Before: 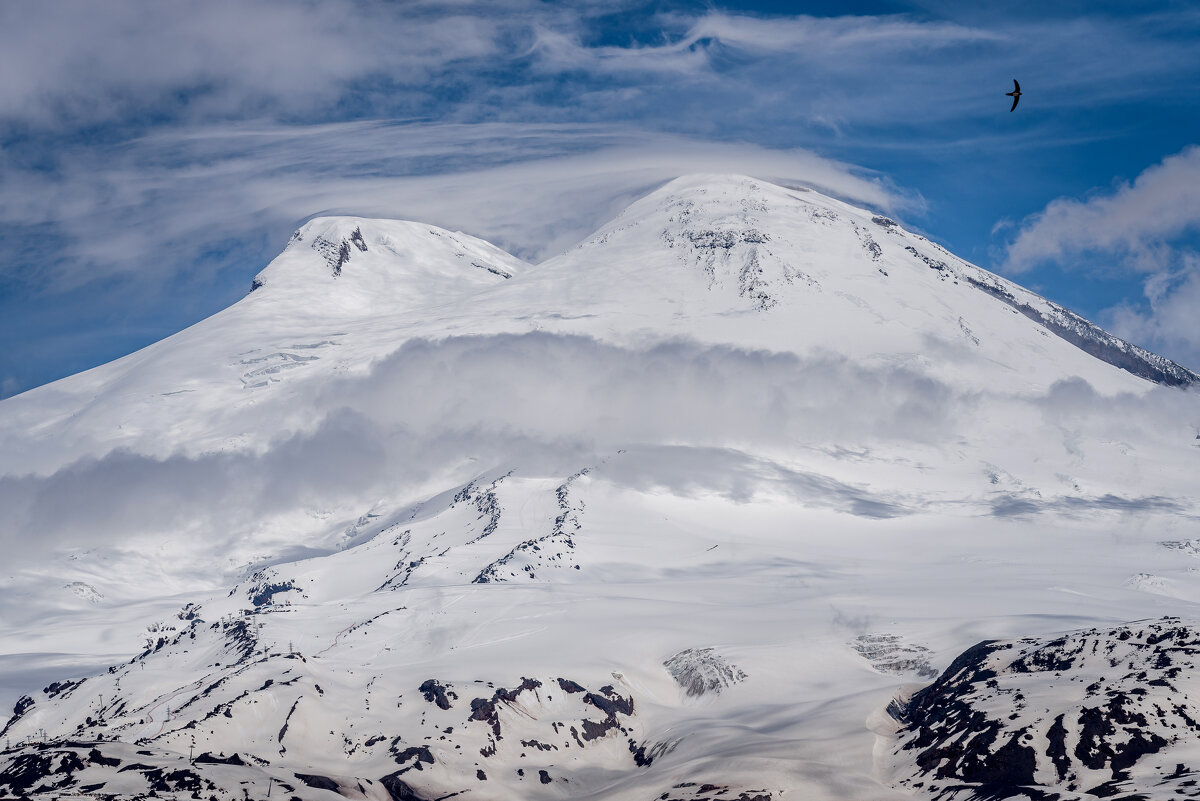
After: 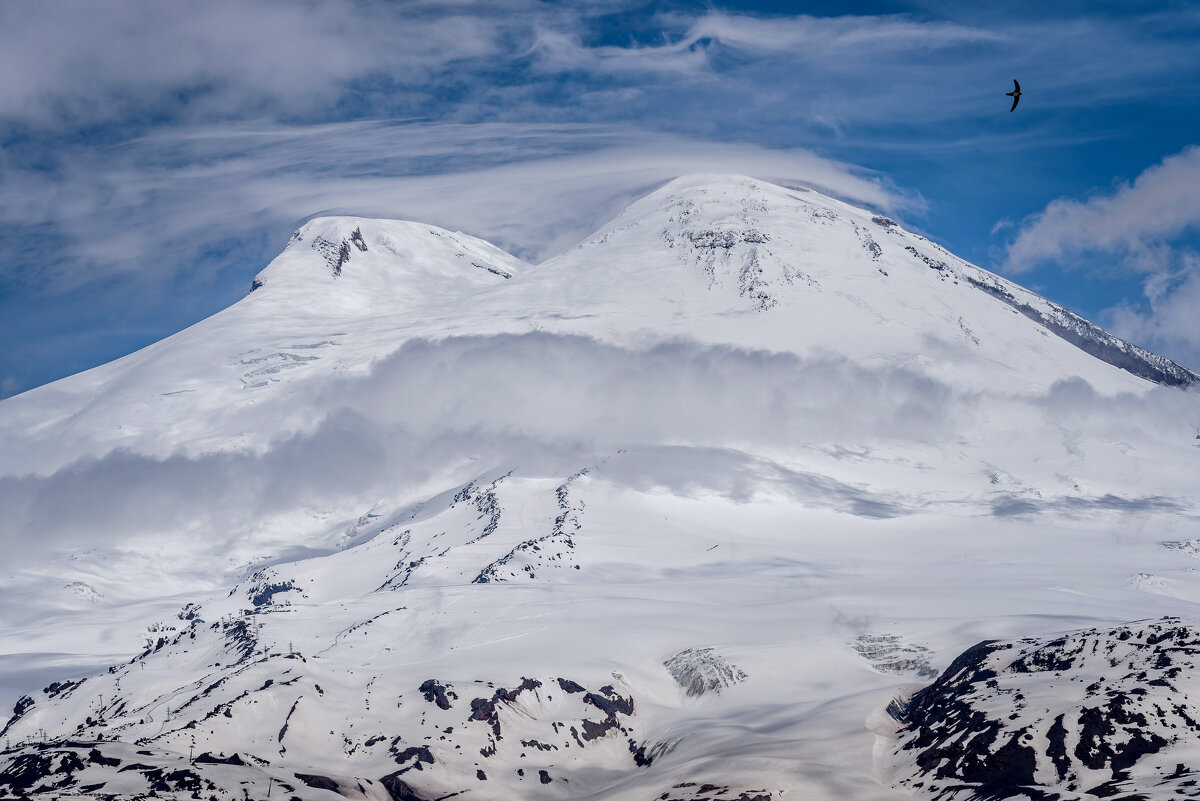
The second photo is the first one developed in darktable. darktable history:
white balance: red 0.988, blue 1.017
tone equalizer: on, module defaults
